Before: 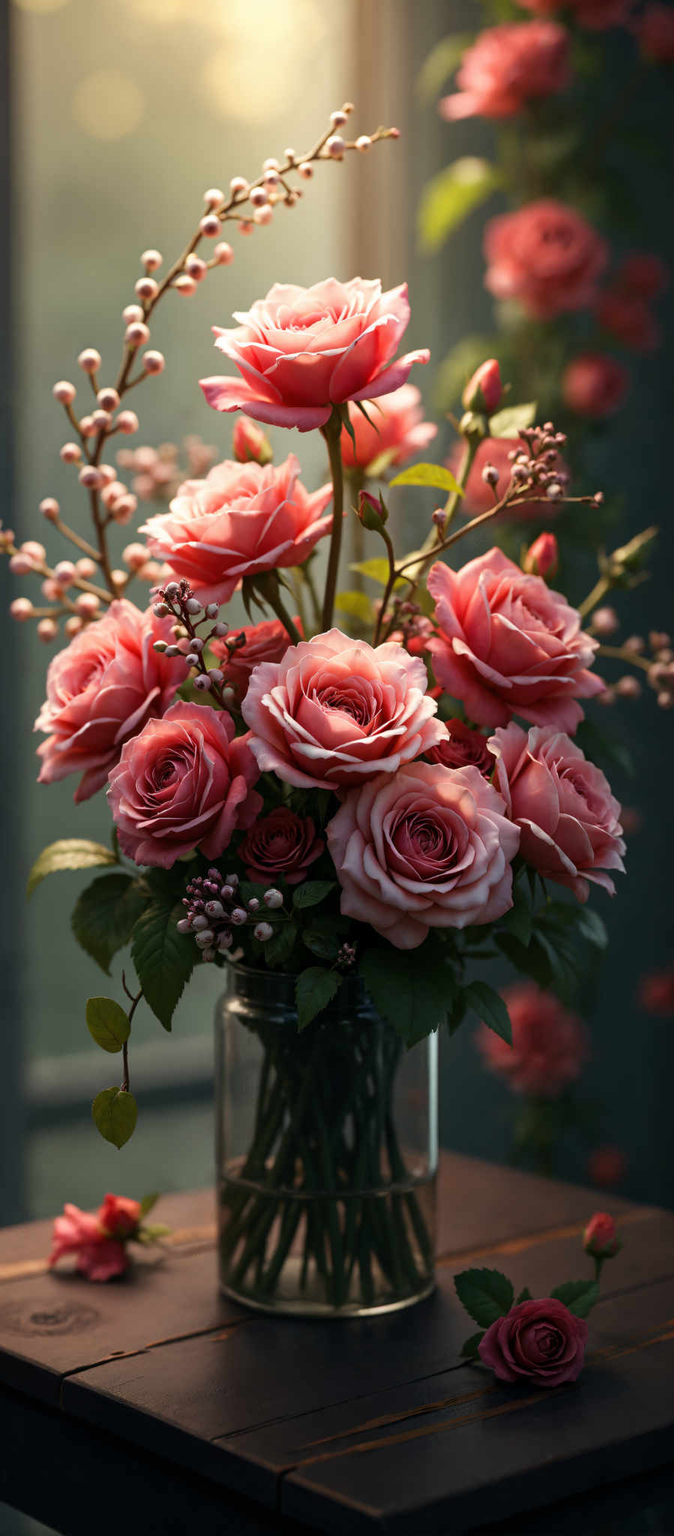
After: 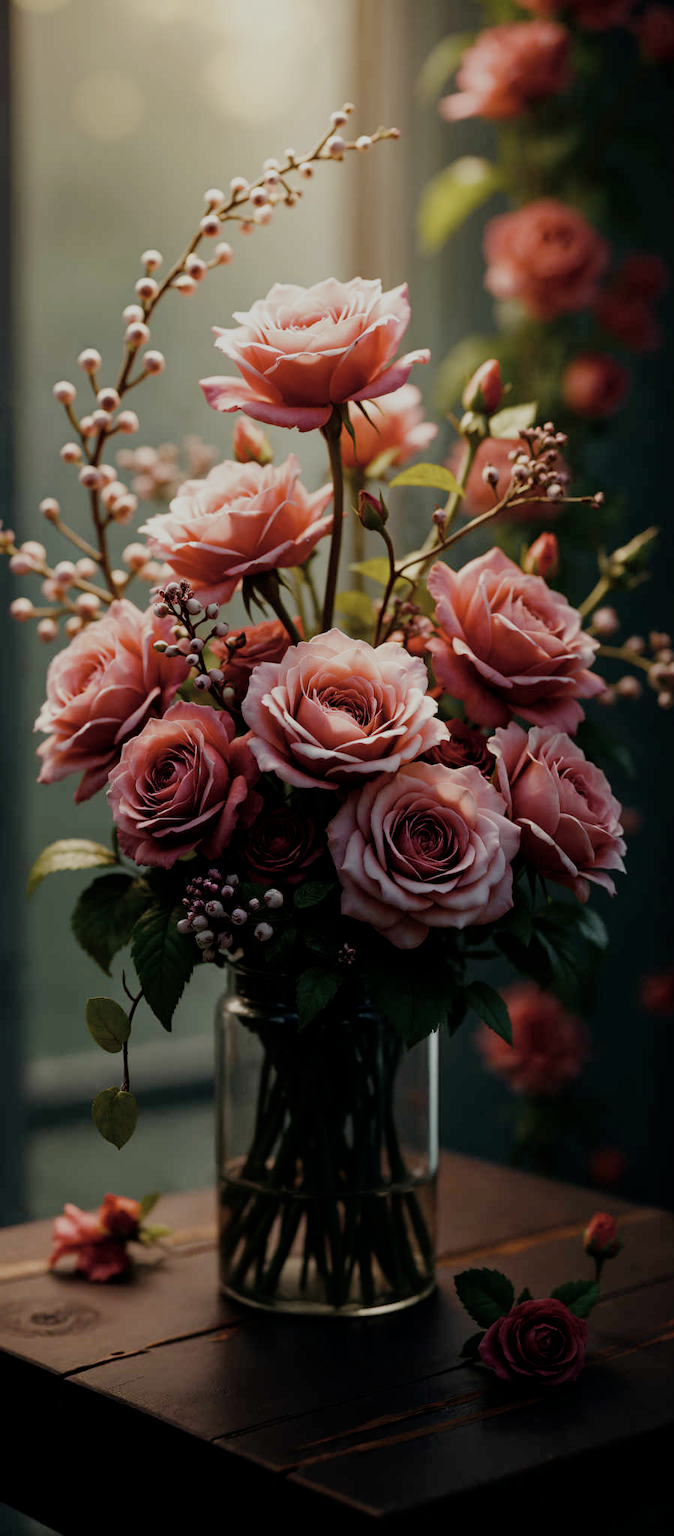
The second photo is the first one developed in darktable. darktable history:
color correction: highlights b* 0.007, saturation 0.595
color balance rgb: highlights gain › luminance 6.171%, highlights gain › chroma 1.243%, highlights gain › hue 92.94°, perceptual saturation grading › global saturation 27.58%, perceptual saturation grading › highlights -25.184%, perceptual saturation grading › shadows 24.425%, perceptual brilliance grading › global brilliance 9.974%, perceptual brilliance grading › shadows 14.9%, contrast -9.701%
filmic rgb: middle gray luminance 28.97%, black relative exposure -10.29 EV, white relative exposure 5.49 EV, target black luminance 0%, hardness 3.92, latitude 1.58%, contrast 1.125, highlights saturation mix 4.68%, shadows ↔ highlights balance 15.27%, add noise in highlights 0.001, preserve chrominance no, color science v3 (2019), use custom middle-gray values true, contrast in highlights soft
